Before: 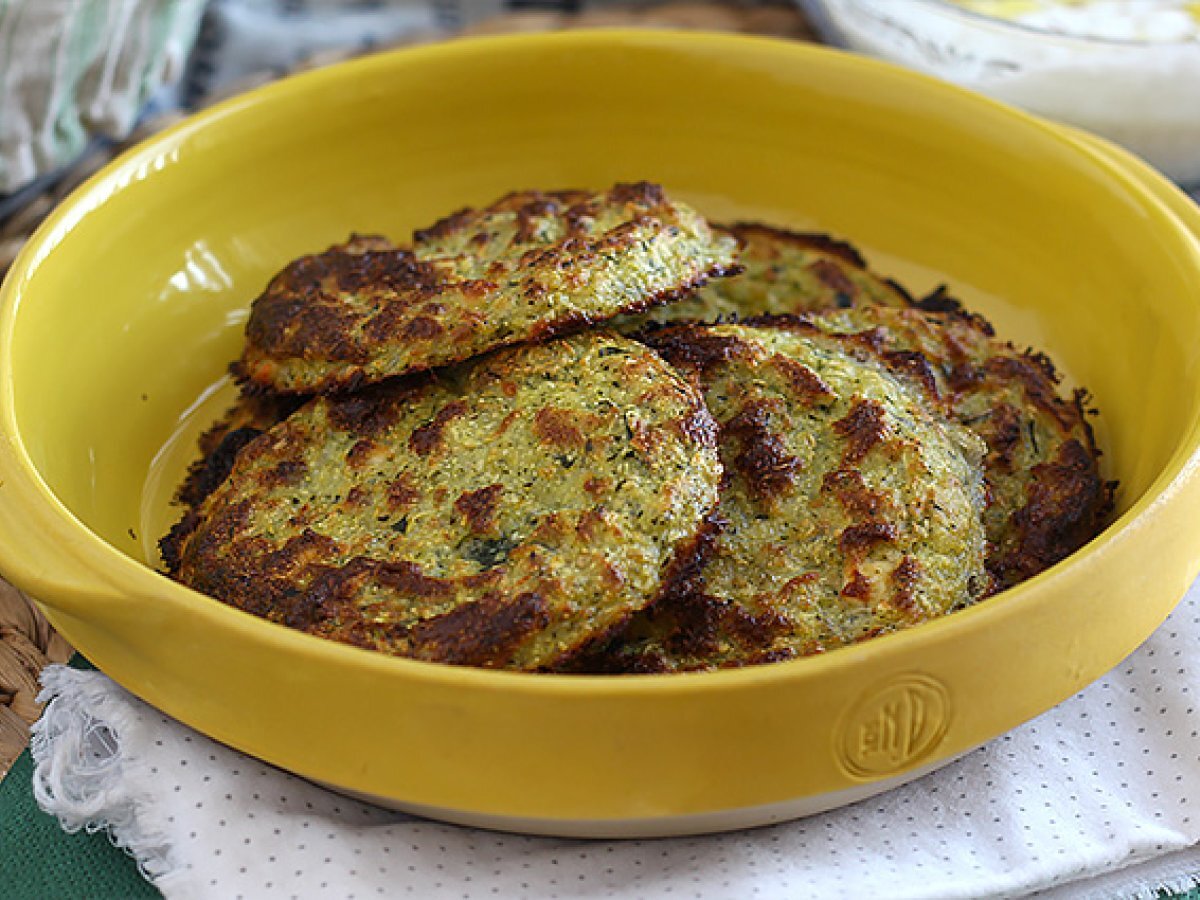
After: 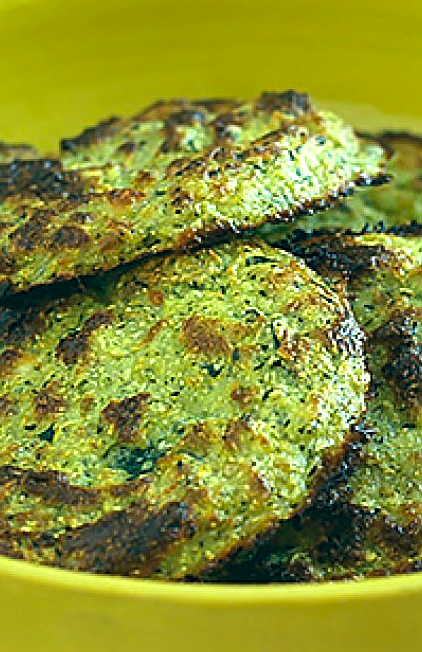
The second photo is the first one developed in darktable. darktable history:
crop and rotate: left 29.476%, top 10.214%, right 35.32%, bottom 17.333%
color correction: highlights a* -20.08, highlights b* 9.8, shadows a* -20.4, shadows b* -10.76
sharpen: on, module defaults
exposure: black level correction 0, exposure 0.7 EV, compensate exposure bias true, compensate highlight preservation false
